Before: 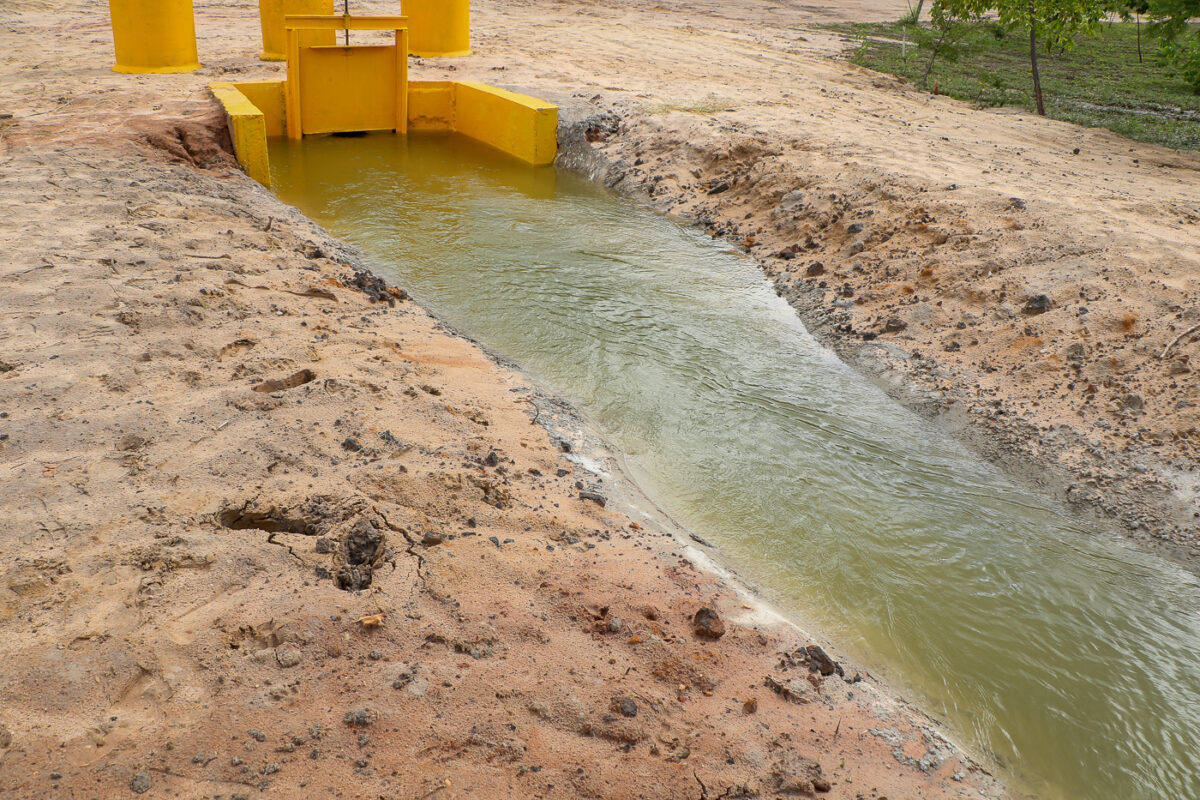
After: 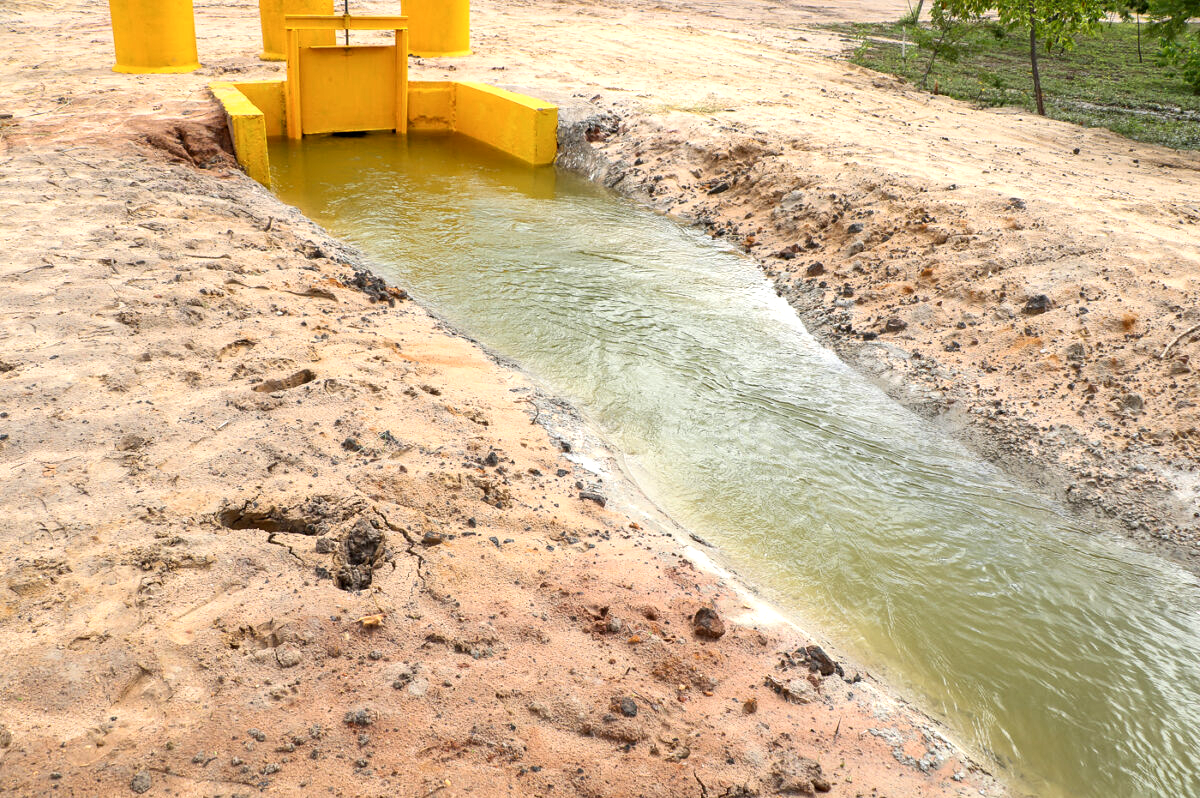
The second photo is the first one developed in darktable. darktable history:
crop: top 0.05%, bottom 0.098%
local contrast: highlights 100%, shadows 100%, detail 120%, midtone range 0.2
contrast brightness saturation: contrast 0.14
exposure: exposure 0.6 EV, compensate highlight preservation false
